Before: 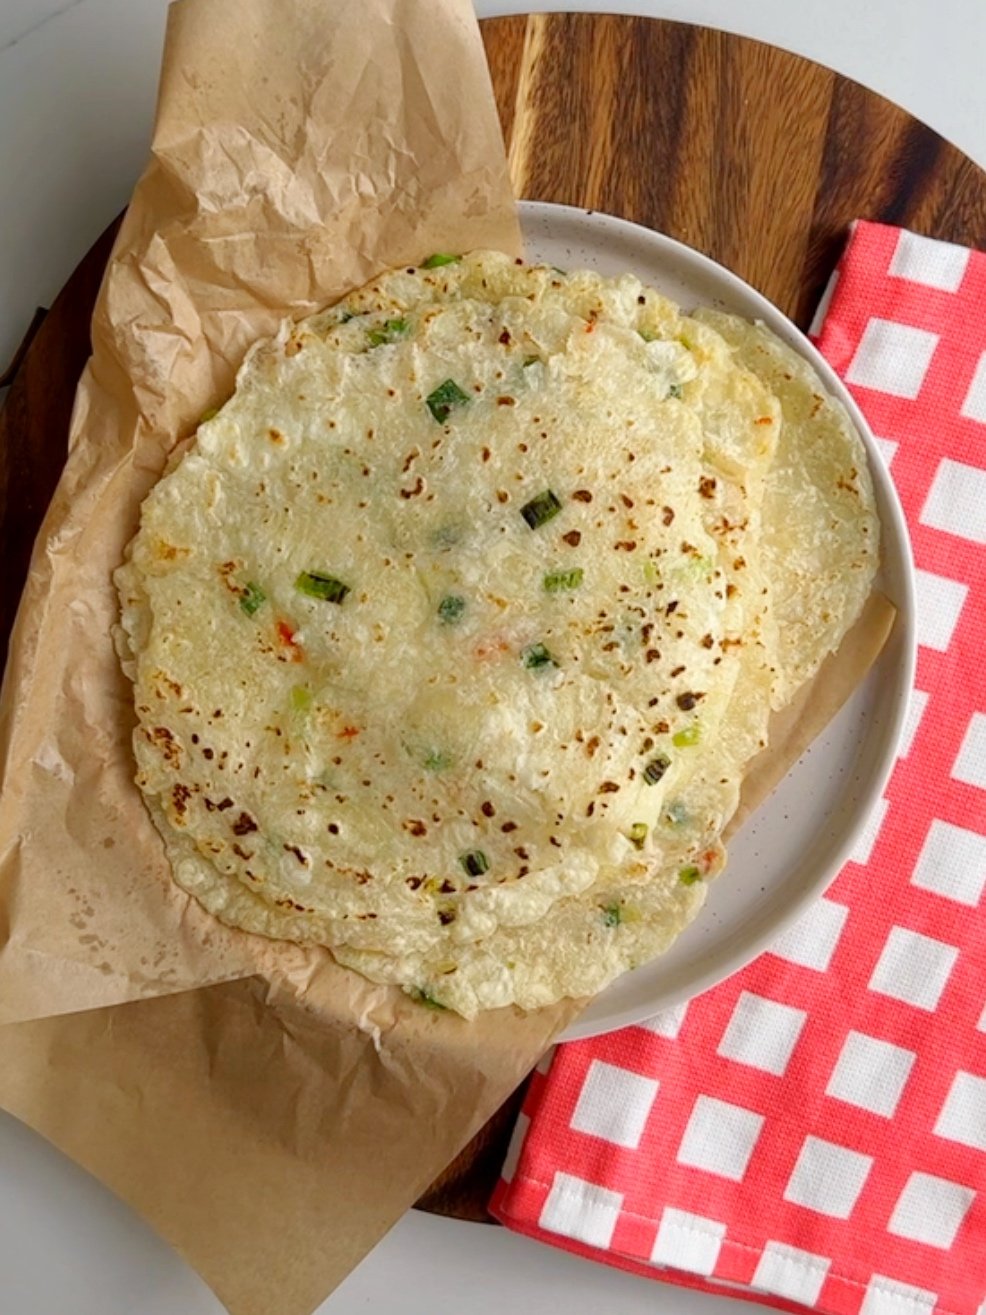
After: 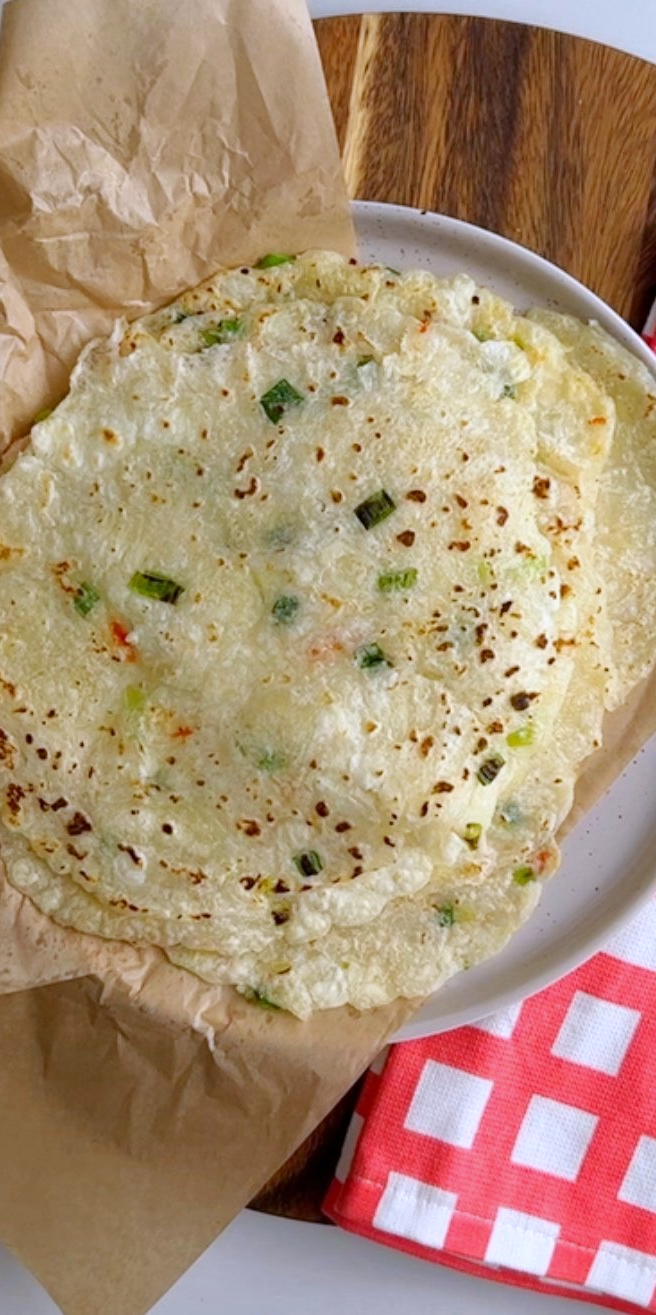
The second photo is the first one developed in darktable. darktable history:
white balance: red 0.967, blue 1.119, emerald 0.756
crop: left 16.899%, right 16.556%
